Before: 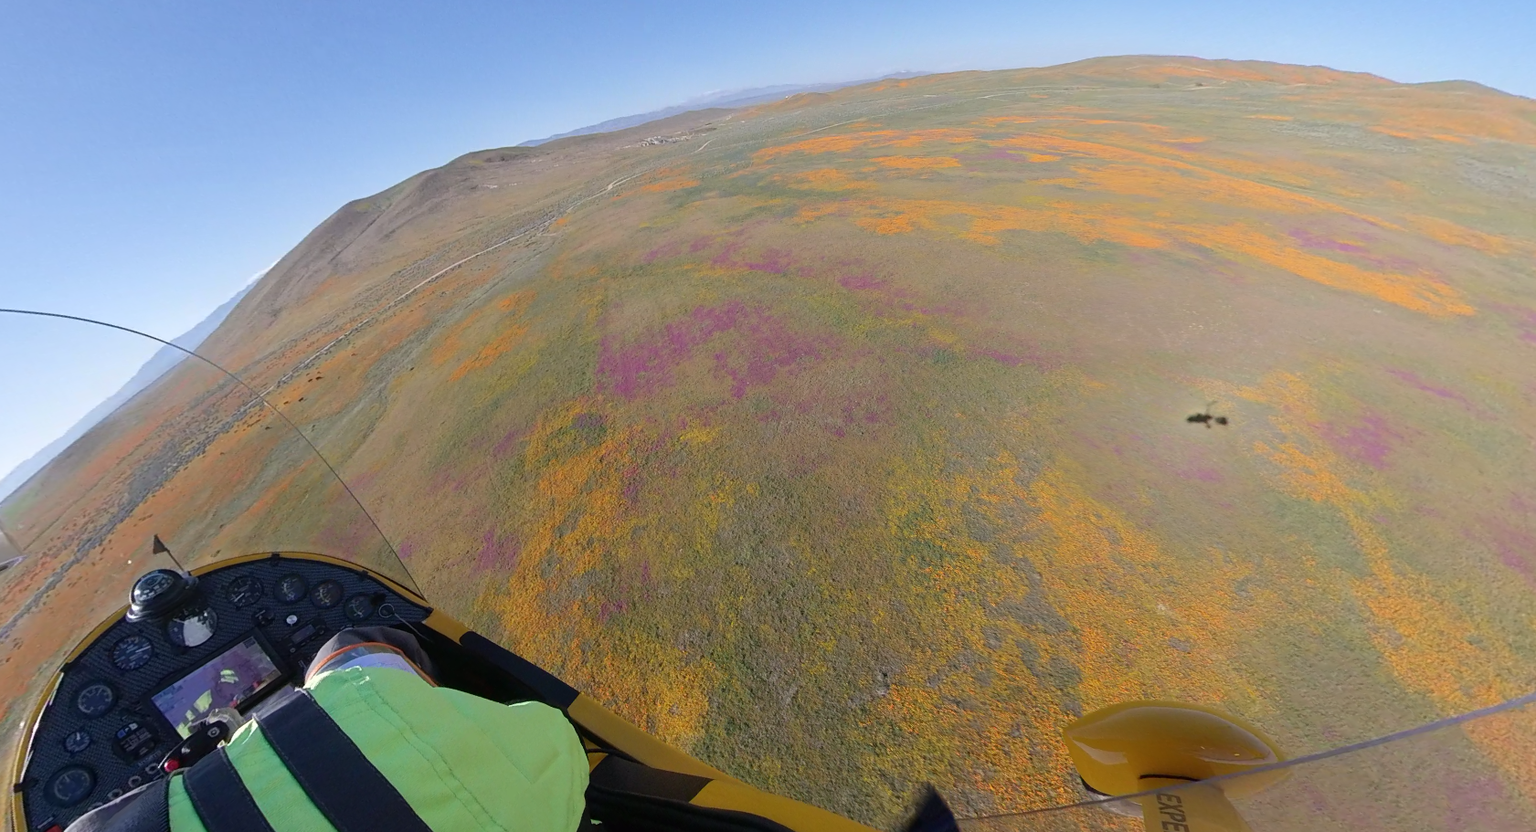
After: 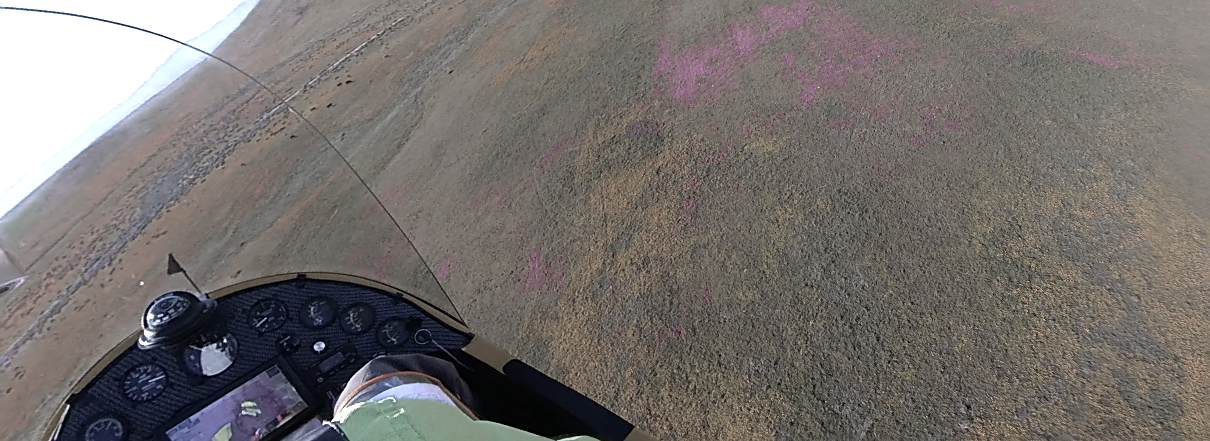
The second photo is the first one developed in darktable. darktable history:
crop: top 36.498%, right 27.964%, bottom 14.995%
color zones: curves: ch0 [(0, 0.613) (0.01, 0.613) (0.245, 0.448) (0.498, 0.529) (0.642, 0.665) (0.879, 0.777) (0.99, 0.613)]; ch1 [(0, 0.272) (0.219, 0.127) (0.724, 0.346)]
white balance: red 0.976, blue 1.04
sharpen: on, module defaults
color balance: gamma [0.9, 0.988, 0.975, 1.025], gain [1.05, 1, 1, 1]
